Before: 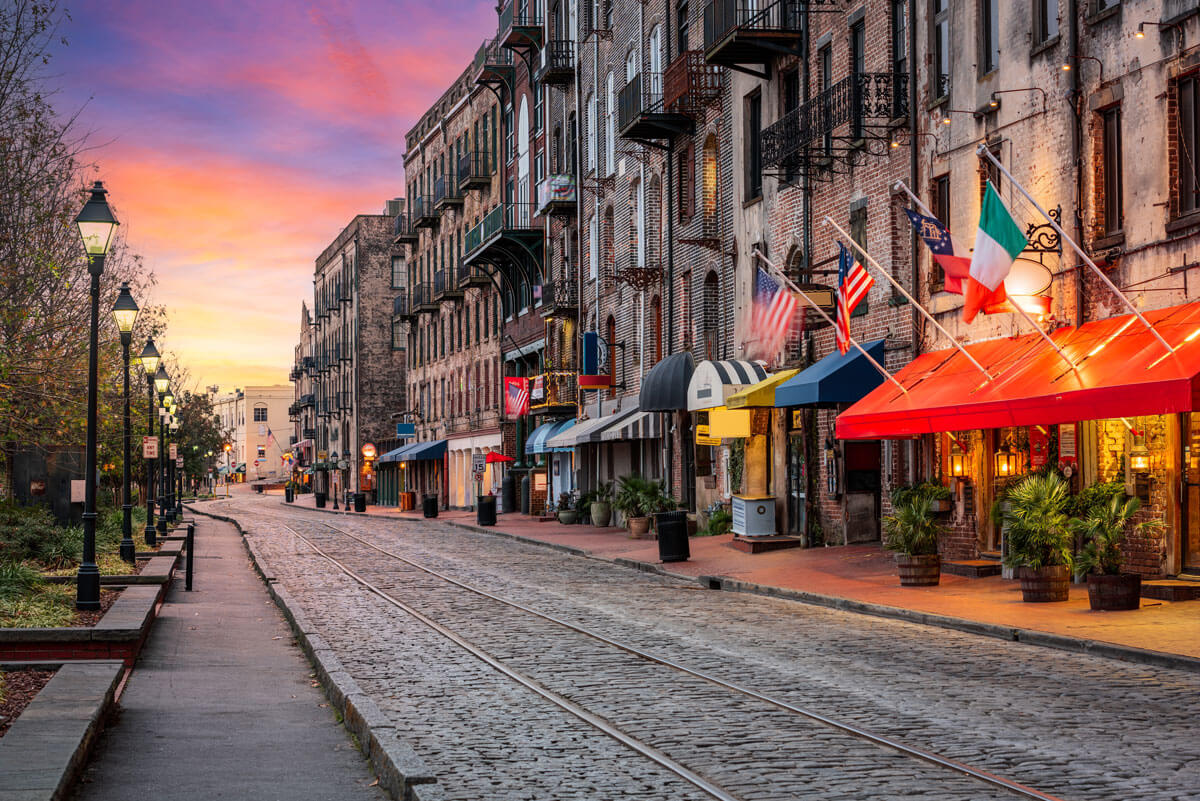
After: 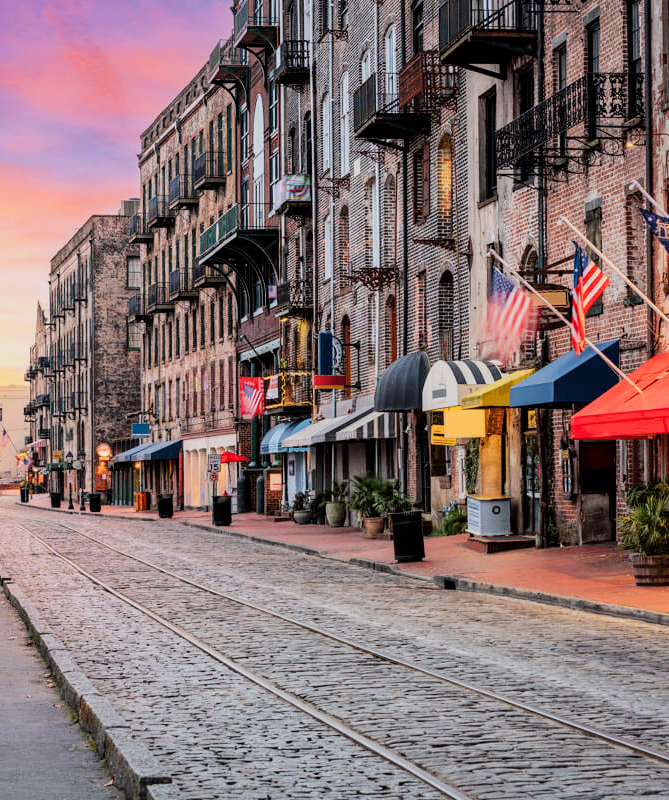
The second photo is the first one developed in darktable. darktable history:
crop: left 22.093%, right 22.131%, bottom 0.006%
exposure: exposure 0.694 EV, compensate highlight preservation false
filmic rgb: black relative exposure -7.65 EV, white relative exposure 4.56 EV, hardness 3.61, contrast 1.051
